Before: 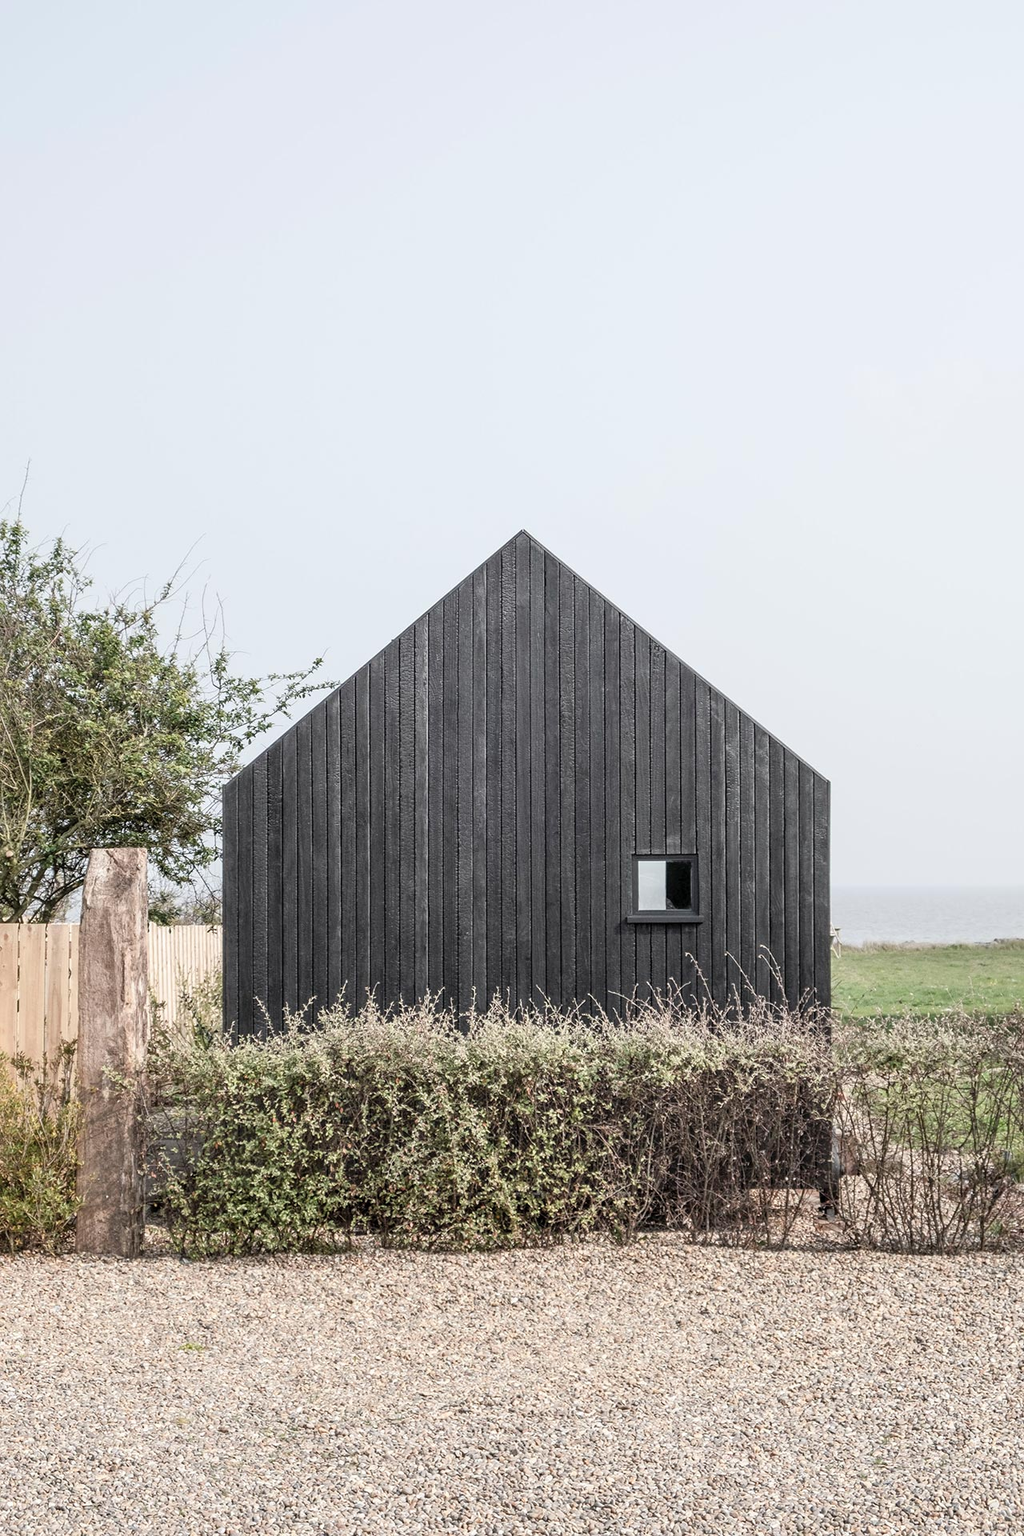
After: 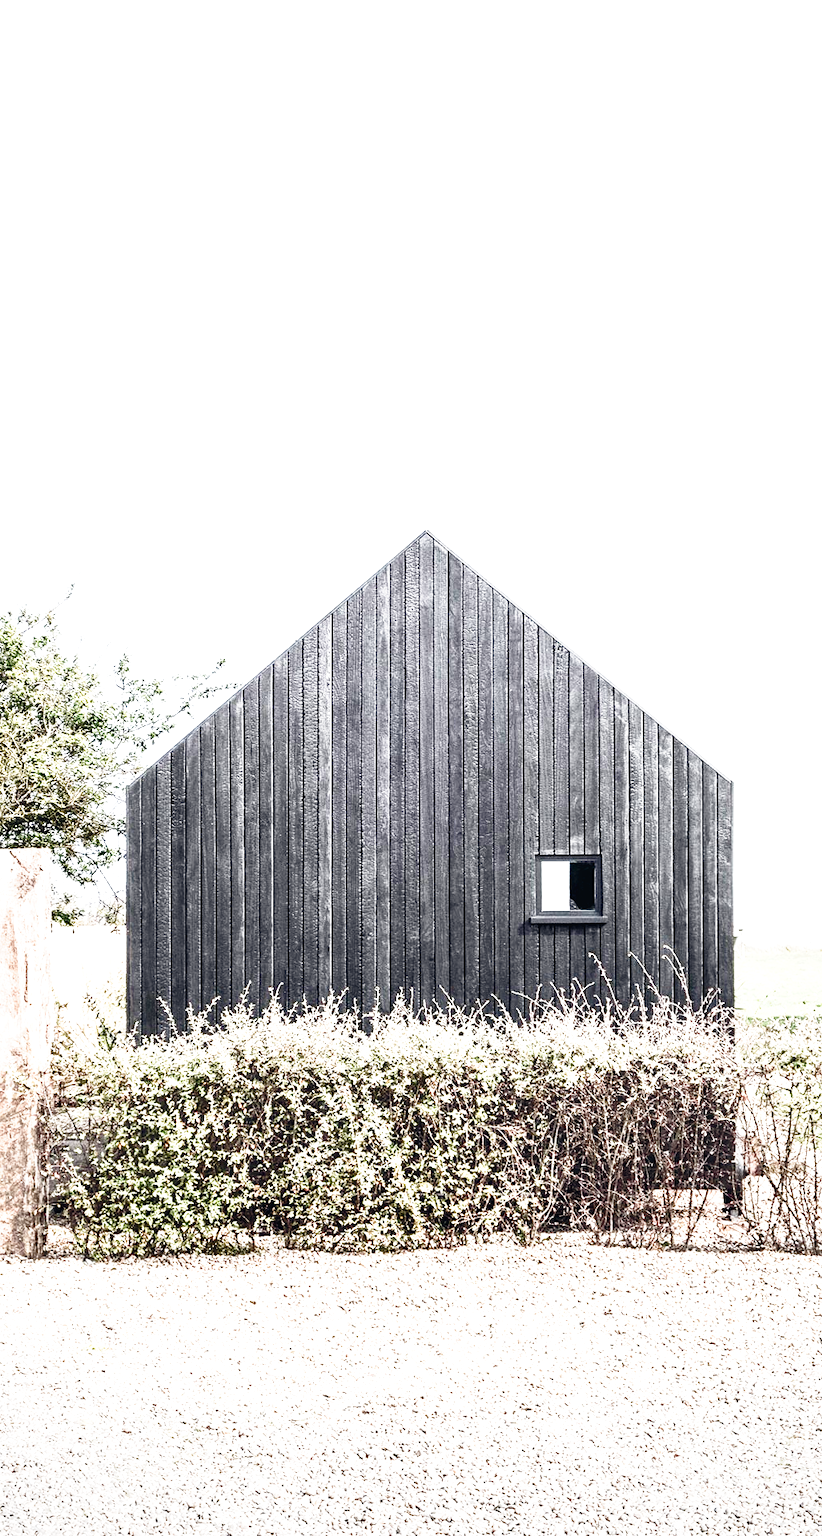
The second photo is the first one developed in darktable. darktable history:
exposure: black level correction 0, exposure 1.447 EV, compensate highlight preservation false
crop and rotate: left 9.504%, right 10.115%
tone curve: curves: ch0 [(0, 0.018) (0.162, 0.128) (0.434, 0.478) (0.667, 0.785) (0.819, 0.943) (1, 0.991)]; ch1 [(0, 0) (0.402, 0.36) (0.476, 0.449) (0.506, 0.505) (0.523, 0.518) (0.582, 0.586) (0.641, 0.668) (0.7, 0.741) (1, 1)]; ch2 [(0, 0) (0.416, 0.403) (0.483, 0.472) (0.503, 0.505) (0.521, 0.519) (0.547, 0.561) (0.597, 0.643) (0.699, 0.759) (0.997, 0.858)], preserve colors none
color balance rgb: power › hue 309.92°, global offset › chroma 0.125%, global offset › hue 254.28°, perceptual saturation grading › global saturation 20%, perceptual saturation grading › highlights -50.295%, perceptual saturation grading › shadows 30.723%, perceptual brilliance grading › highlights 3.496%, perceptual brilliance grading › mid-tones -19.189%, perceptual brilliance grading › shadows -40.88%, global vibrance 6.726%, saturation formula JzAzBz (2021)
vignetting: fall-off start 91.3%, brightness -0.196, center (0.039, -0.085)
